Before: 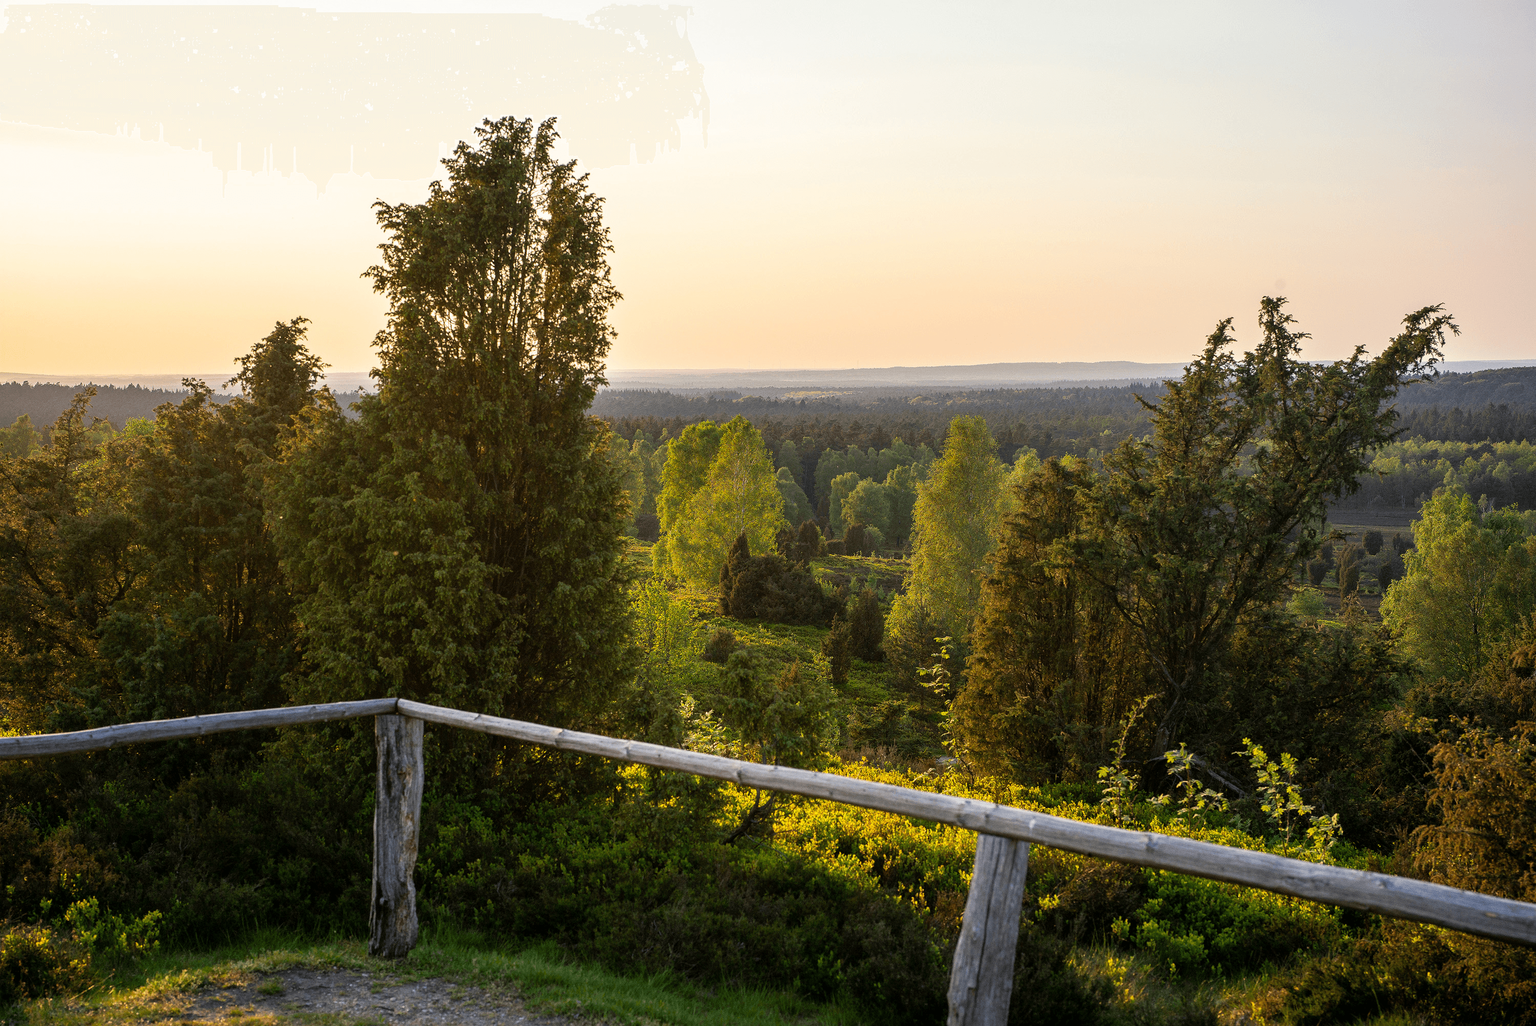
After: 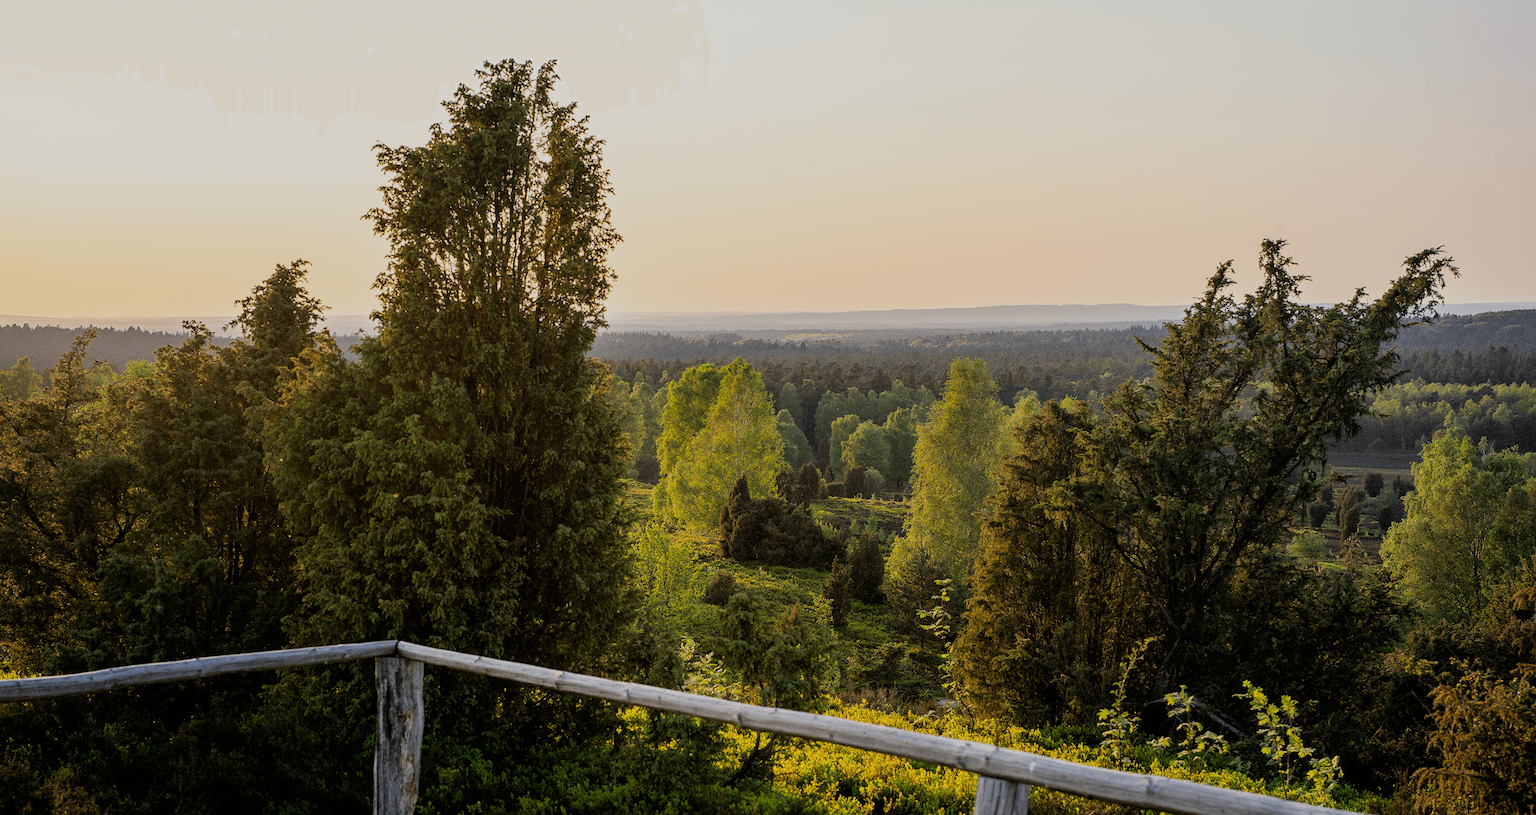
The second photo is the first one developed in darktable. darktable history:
filmic rgb: black relative exposure -7.65 EV, white relative exposure 4.56 EV, threshold 5.95 EV, hardness 3.61, enable highlight reconstruction true
crop and rotate: top 5.653%, bottom 14.871%
